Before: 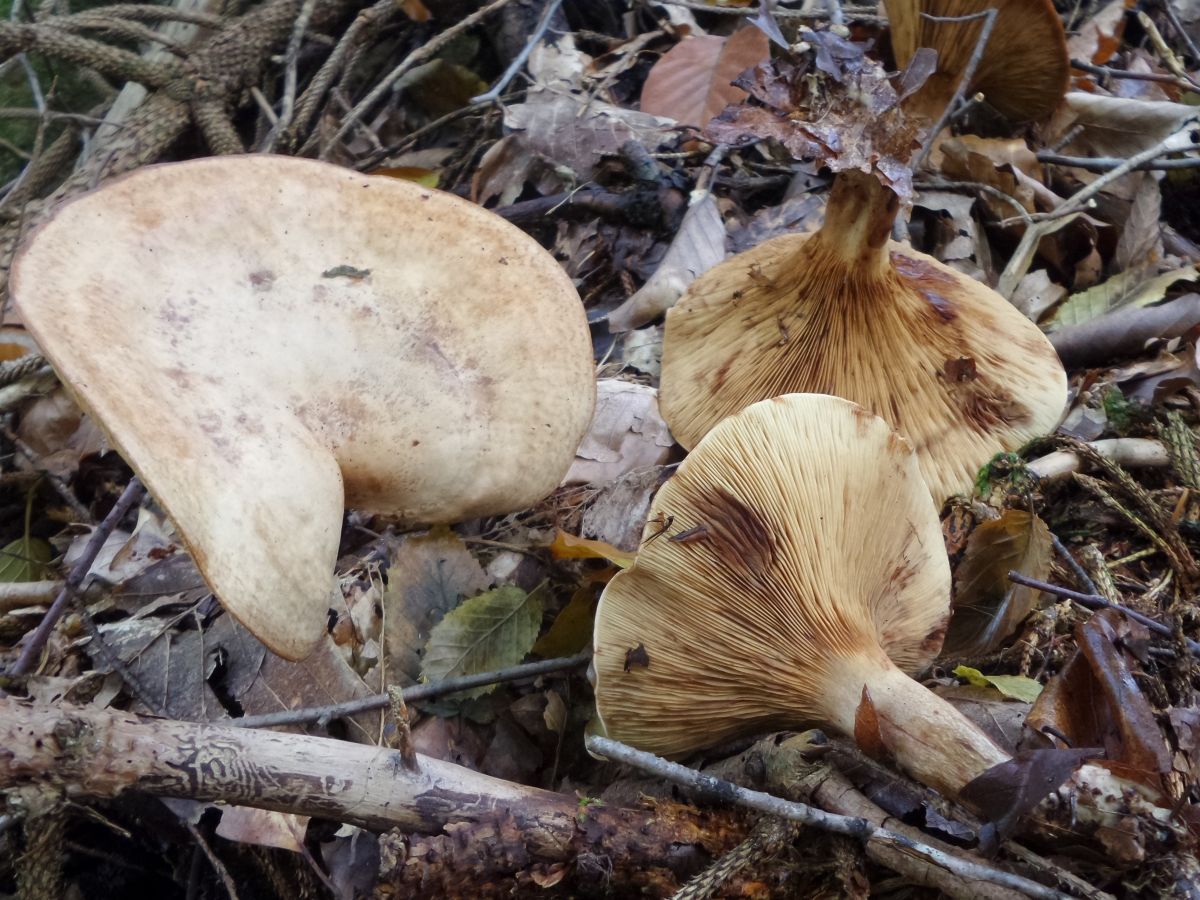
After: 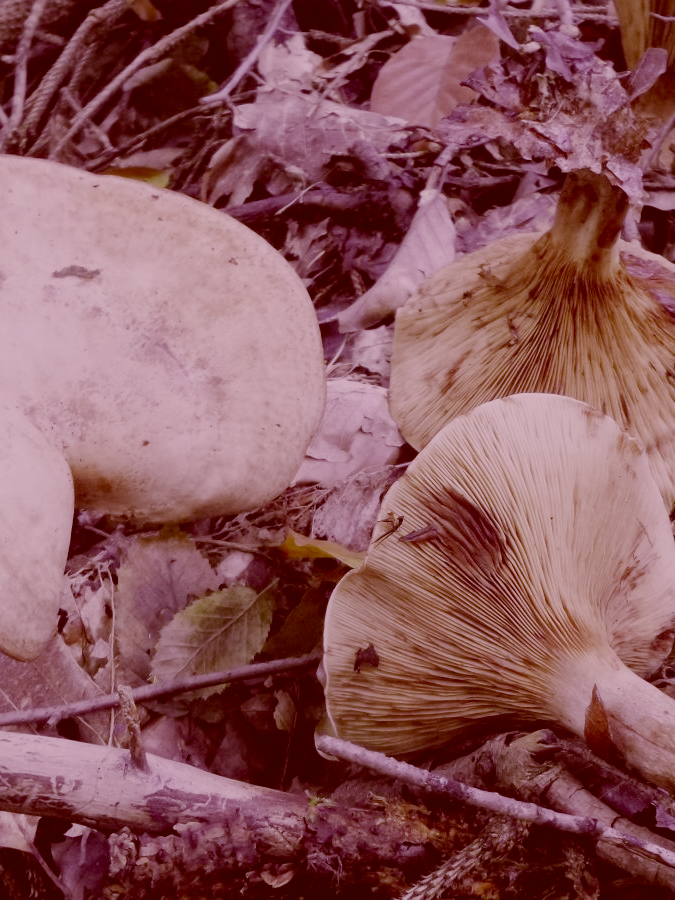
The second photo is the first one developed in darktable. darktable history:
white balance: red 0.766, blue 1.537
color correction: highlights a* 9.03, highlights b* 8.71, shadows a* 40, shadows b* 40, saturation 0.8
crop and rotate: left 22.516%, right 21.234%
sigmoid: contrast 1.05, skew -0.15
